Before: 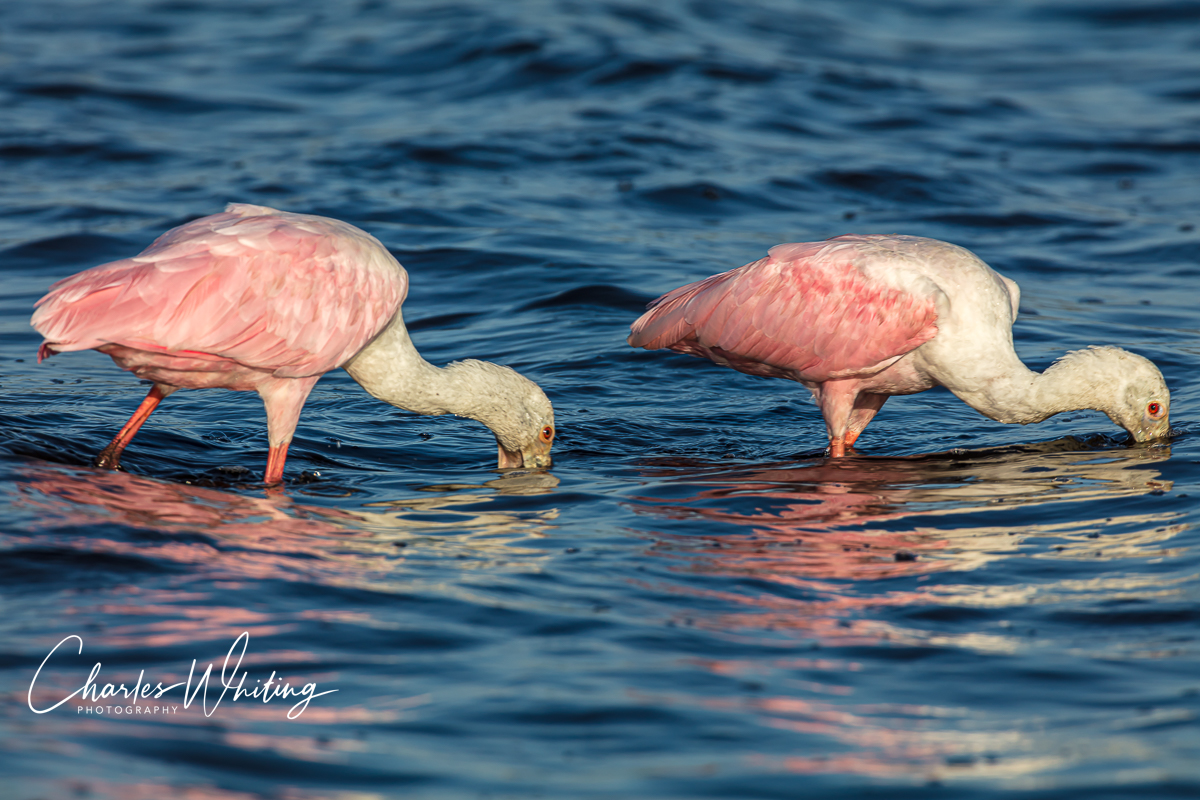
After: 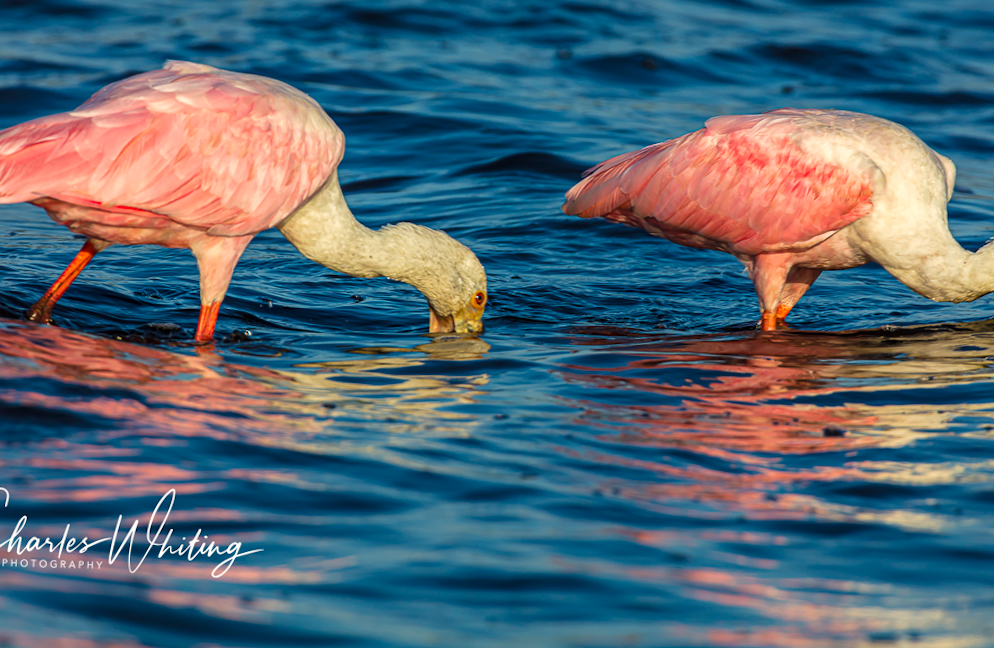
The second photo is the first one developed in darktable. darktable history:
color balance rgb: perceptual saturation grading › global saturation 40%, global vibrance 15%
rotate and perspective: rotation 1.57°, crop left 0.018, crop right 0.982, crop top 0.039, crop bottom 0.961
crop and rotate: left 4.842%, top 15.51%, right 10.668%
white balance: red 1.009, blue 0.985
